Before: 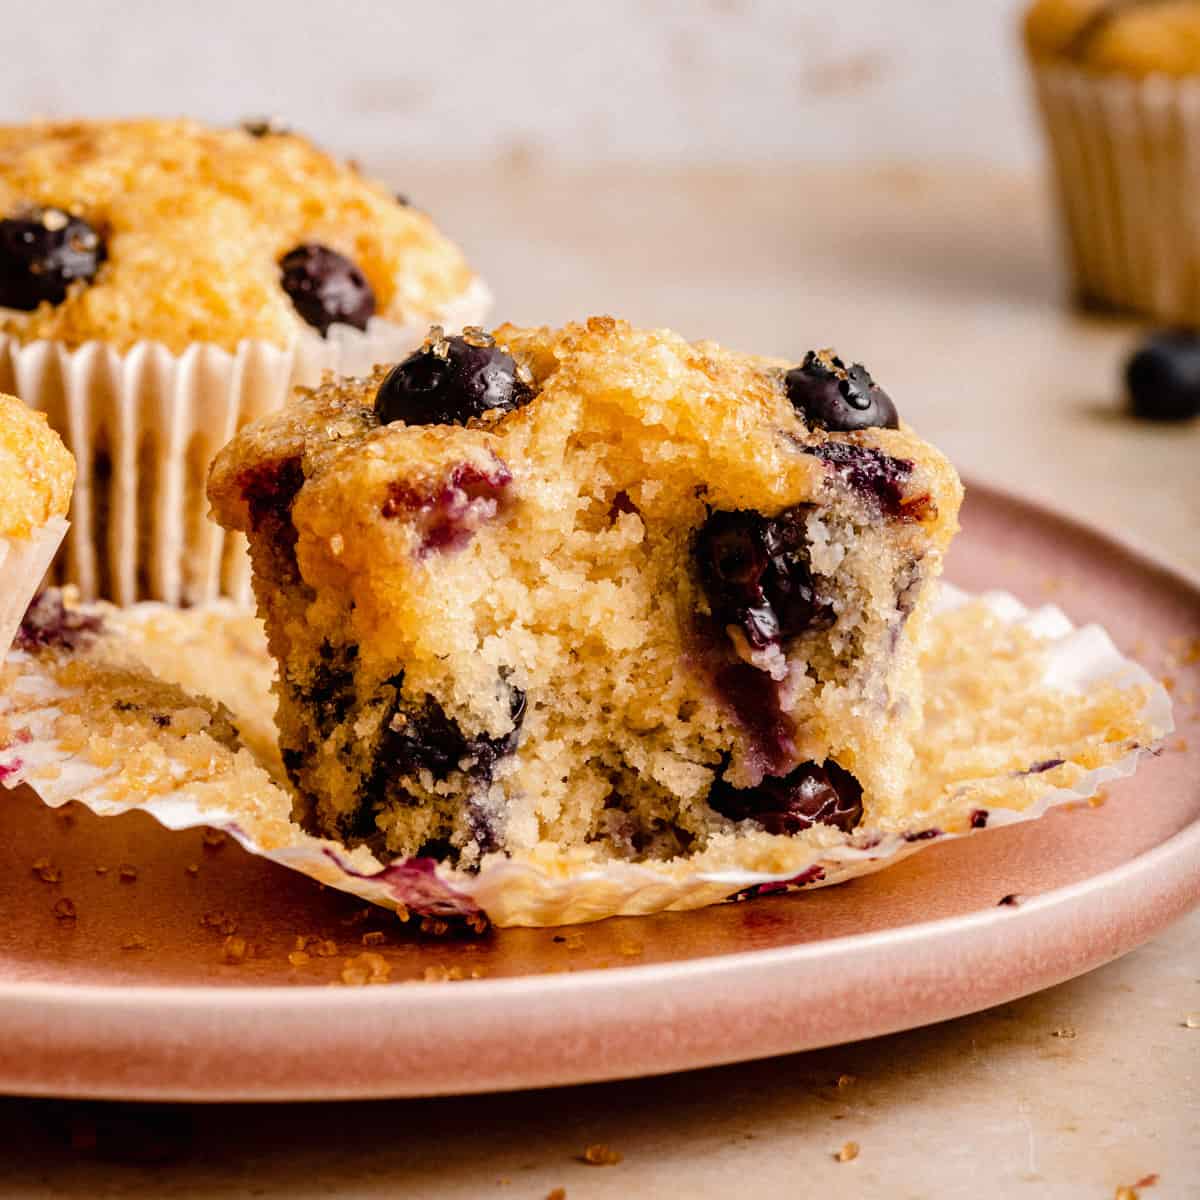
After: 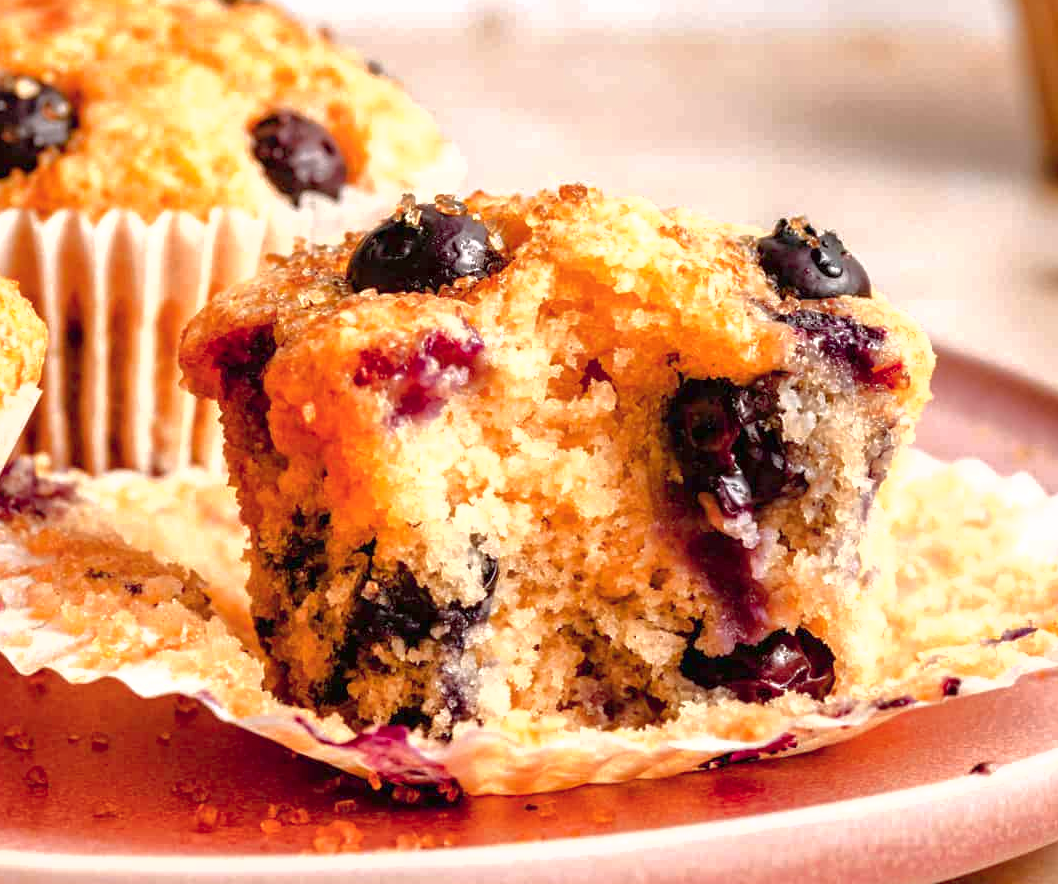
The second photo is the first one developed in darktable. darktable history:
shadows and highlights: shadows color adjustment 99.16%, highlights color adjustment 0.52%
exposure: exposure 0.607 EV, compensate highlight preservation false
crop and rotate: left 2.335%, top 11.004%, right 9.447%, bottom 15.284%
color zones: curves: ch1 [(0.235, 0.558) (0.75, 0.5)]; ch2 [(0.25, 0.462) (0.749, 0.457)]
